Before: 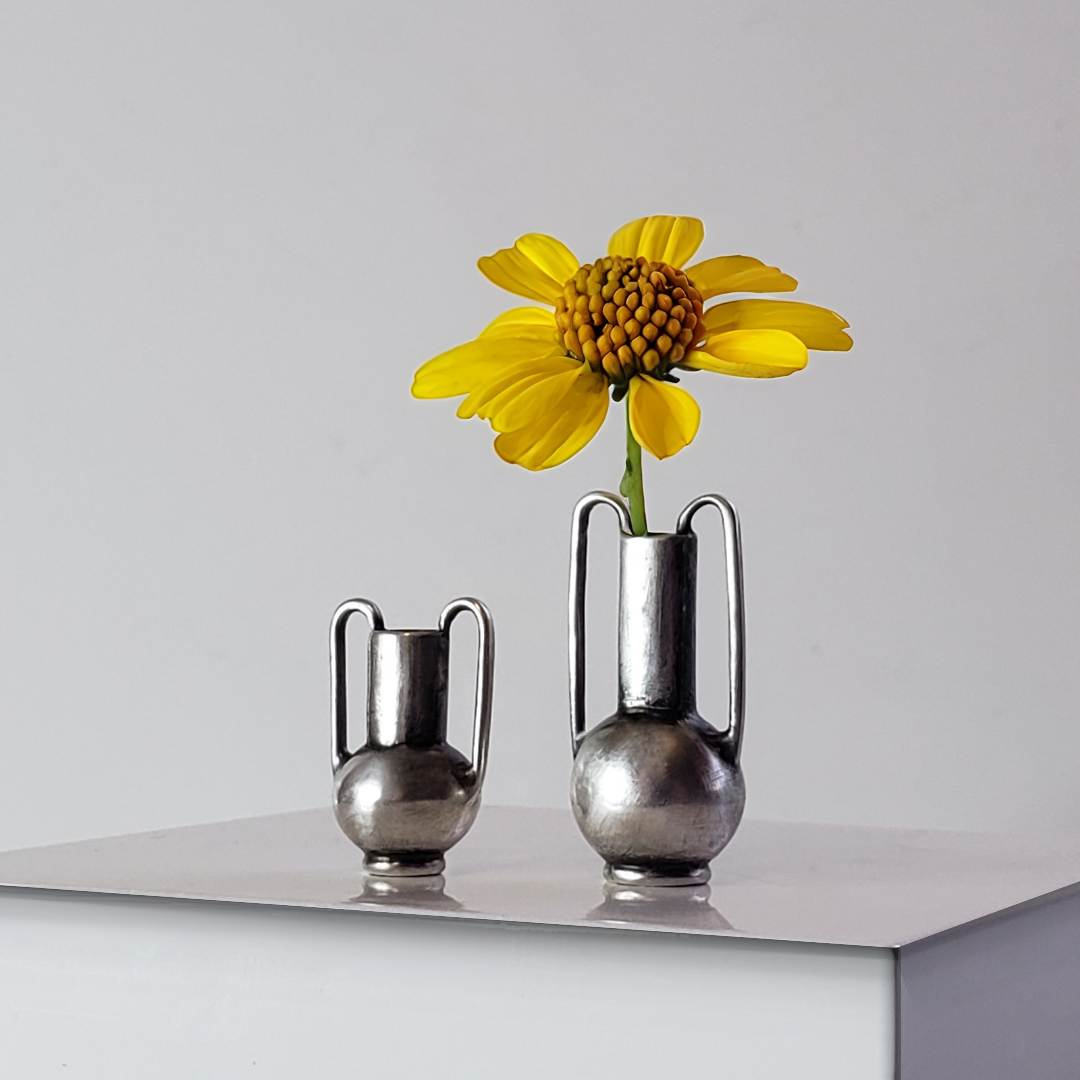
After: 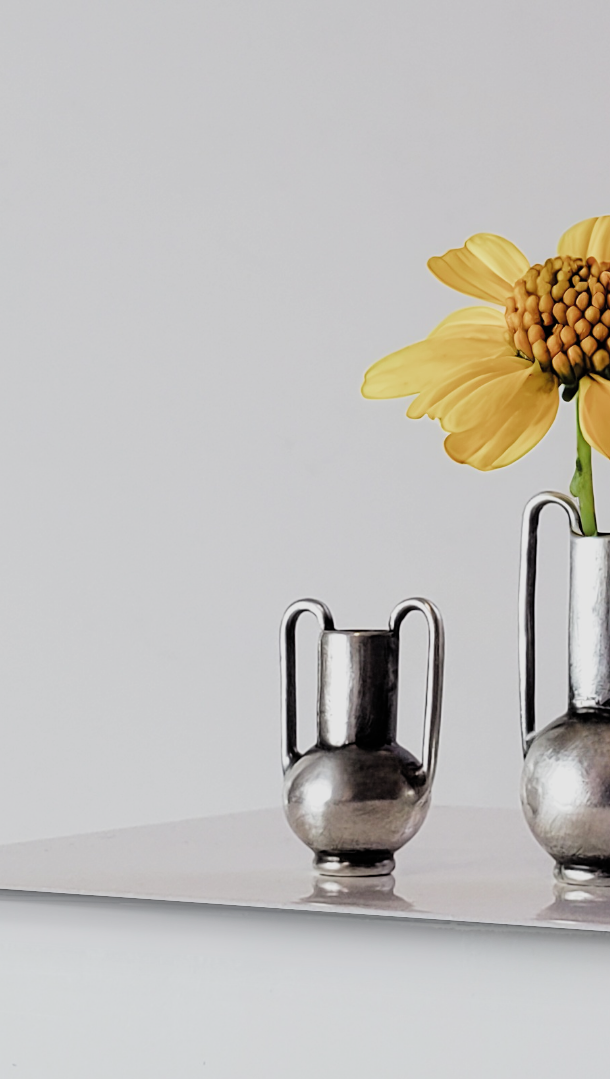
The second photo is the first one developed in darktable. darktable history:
exposure: exposure 0.491 EV, compensate highlight preservation false
crop: left 4.644%, right 38.818%
filmic rgb: black relative exposure -7.65 EV, white relative exposure 4.56 EV, threshold 5.94 EV, hardness 3.61, contrast 0.999, color science v4 (2020), iterations of high-quality reconstruction 0, enable highlight reconstruction true
